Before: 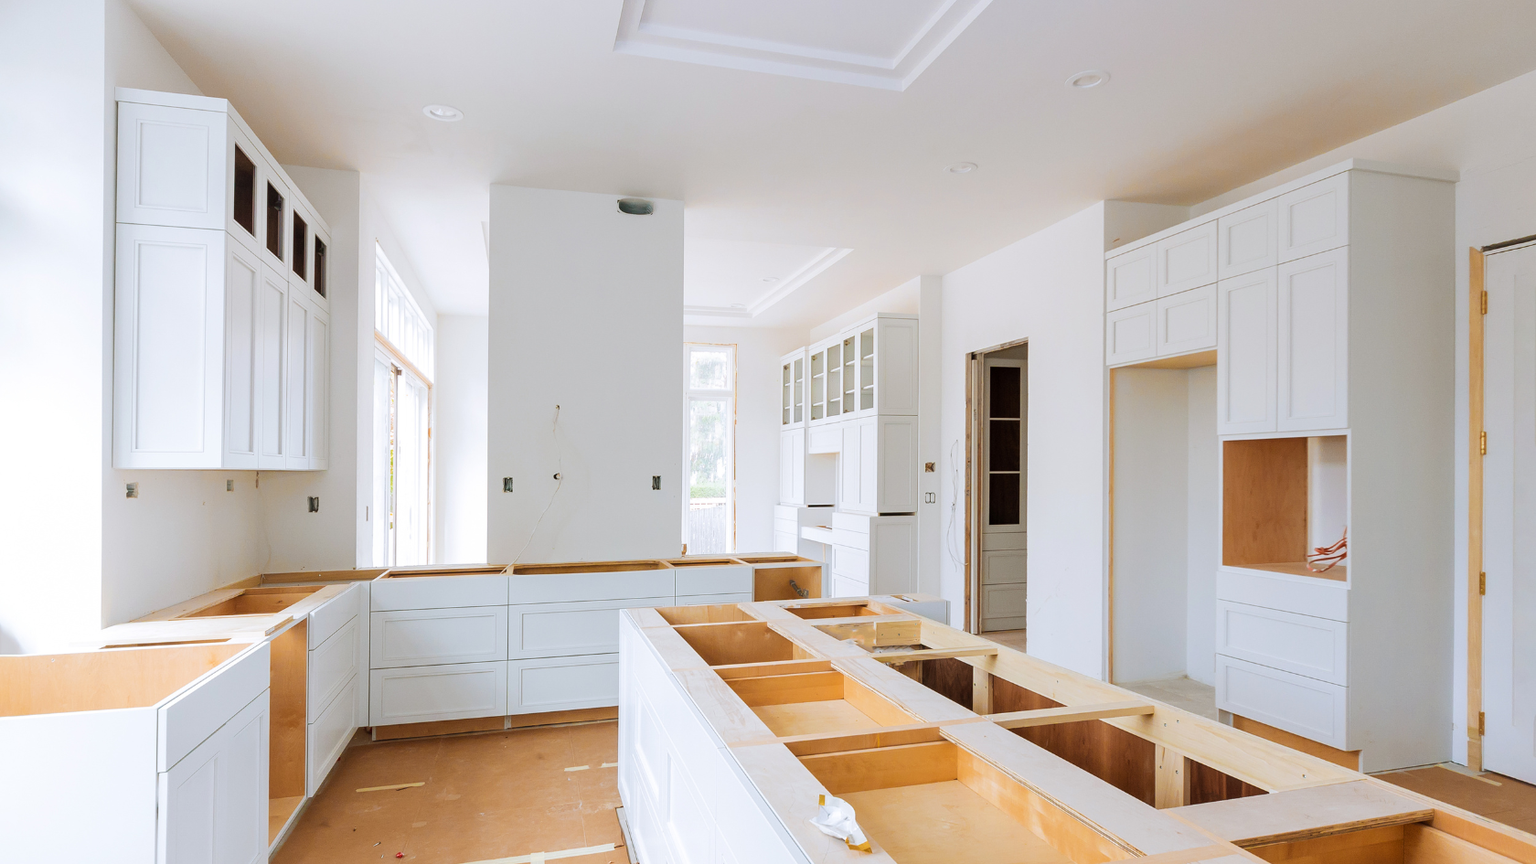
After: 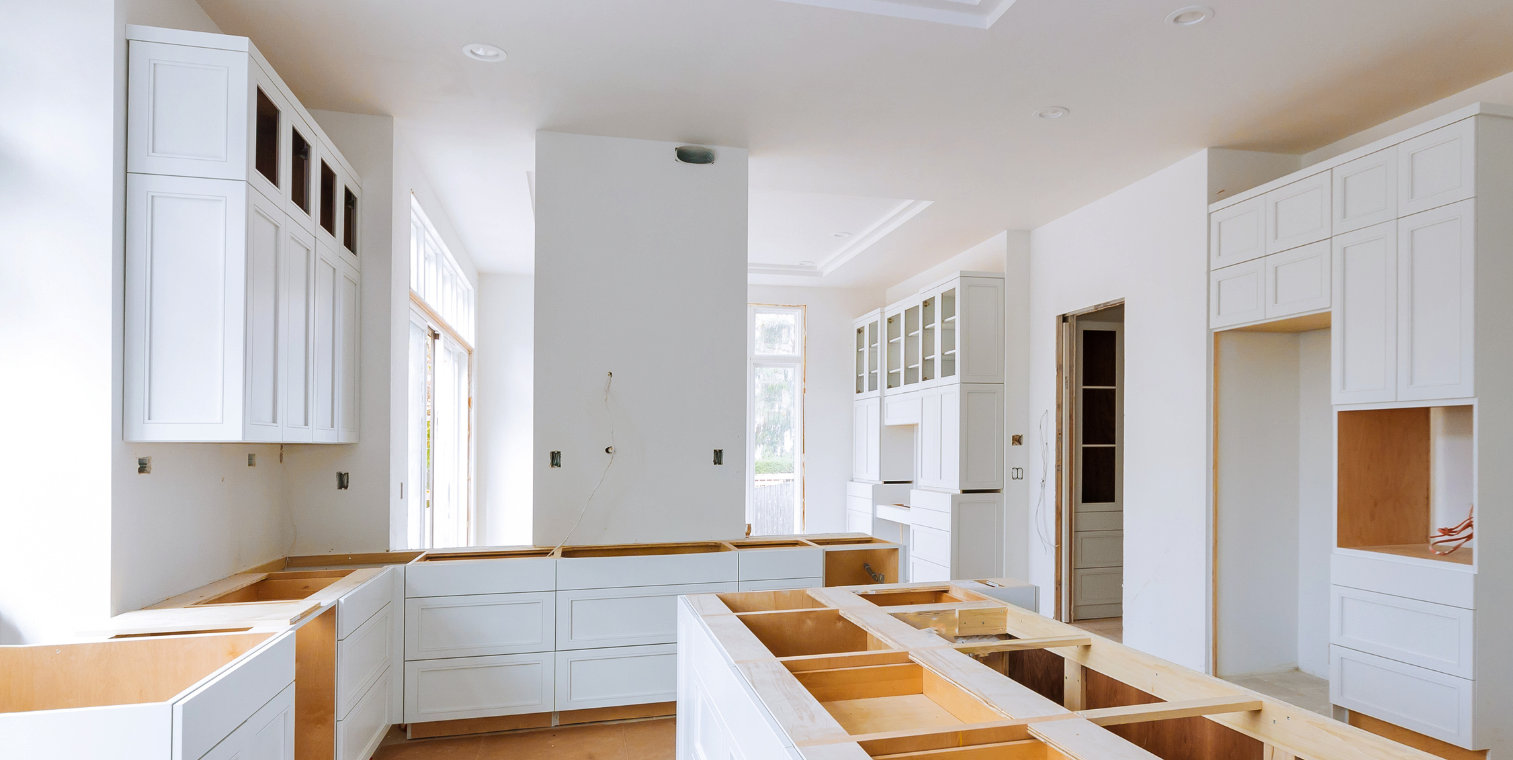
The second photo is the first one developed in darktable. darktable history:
shadows and highlights: shadows -86.95, highlights -37.36, soften with gaussian
crop: top 7.544%, right 9.903%, bottom 12.03%
